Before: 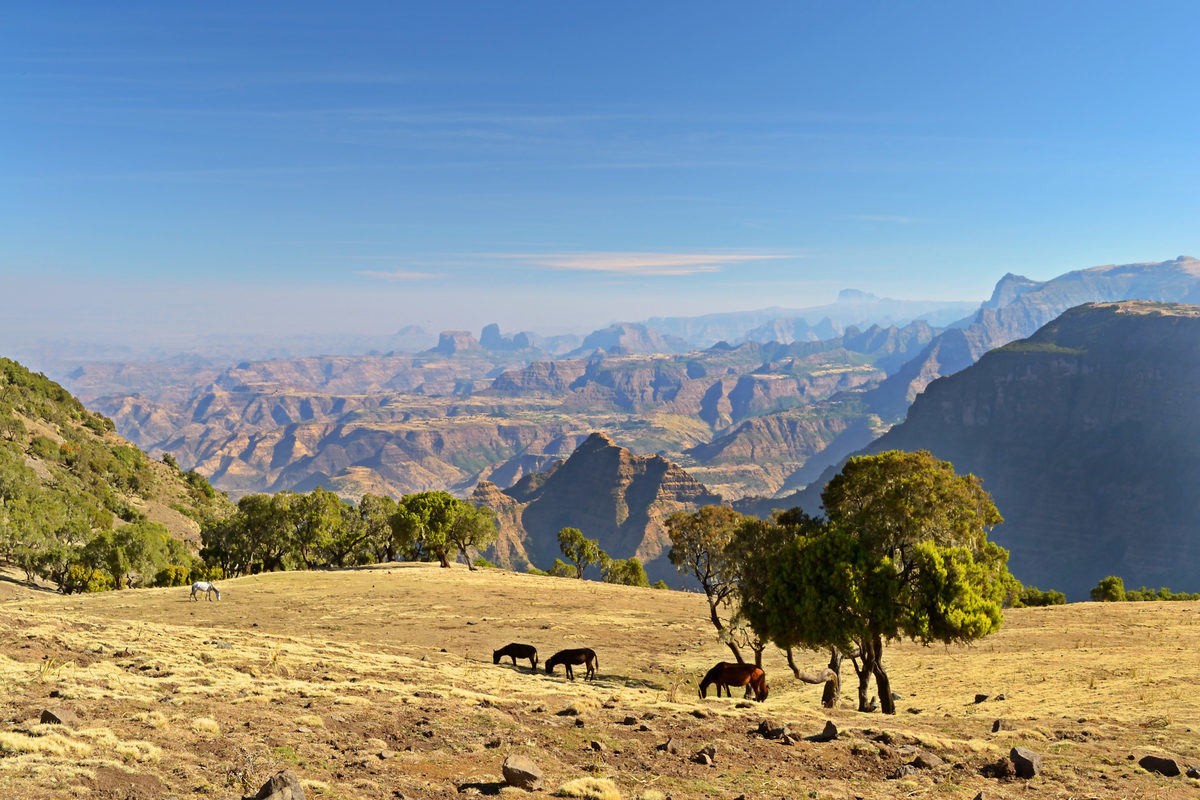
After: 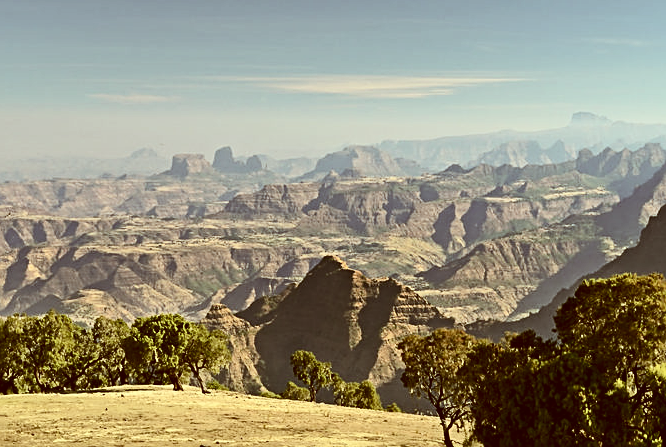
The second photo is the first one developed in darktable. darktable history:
sharpen: on, module defaults
exposure: black level correction 0, exposure 0 EV, compensate highlight preservation false
crop and rotate: left 22.32%, top 22.242%, right 22.105%, bottom 21.862%
contrast brightness saturation: contrast 0.25, saturation -0.317
shadows and highlights: low approximation 0.01, soften with gaussian
color correction: highlights a* -5.52, highlights b* 9.8, shadows a* 9.56, shadows b* 24.76
